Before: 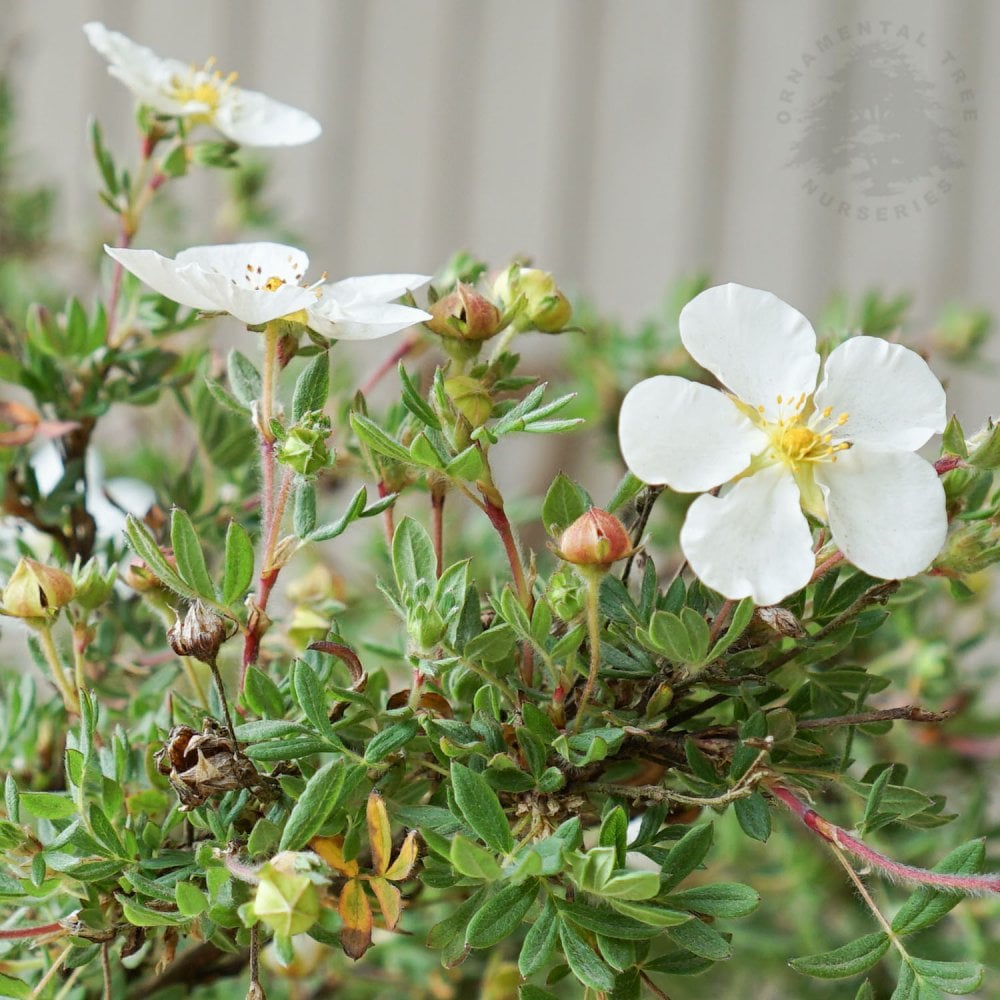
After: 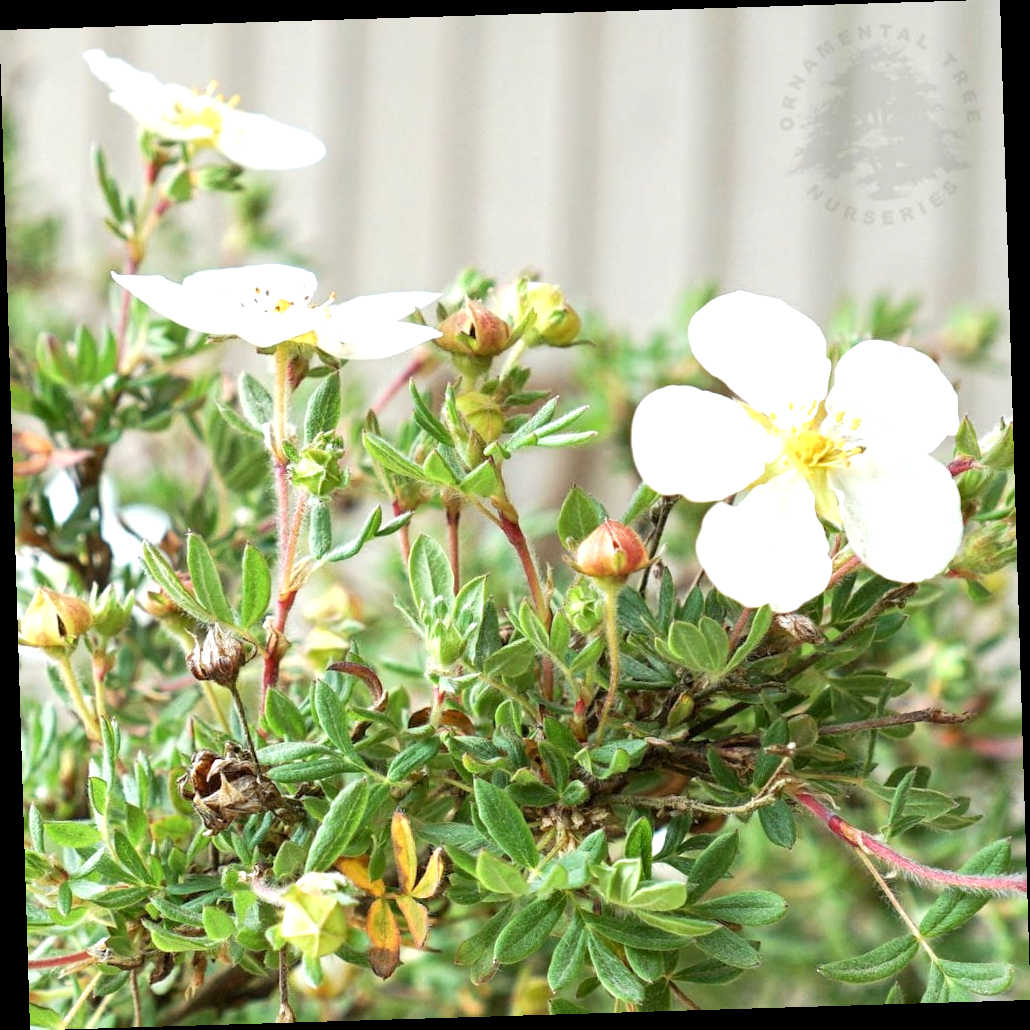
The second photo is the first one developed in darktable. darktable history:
local contrast: highlights 100%, shadows 100%, detail 120%, midtone range 0.2
rotate and perspective: rotation -1.75°, automatic cropping off
exposure: black level correction 0, exposure 0.7 EV, compensate exposure bias true, compensate highlight preservation false
